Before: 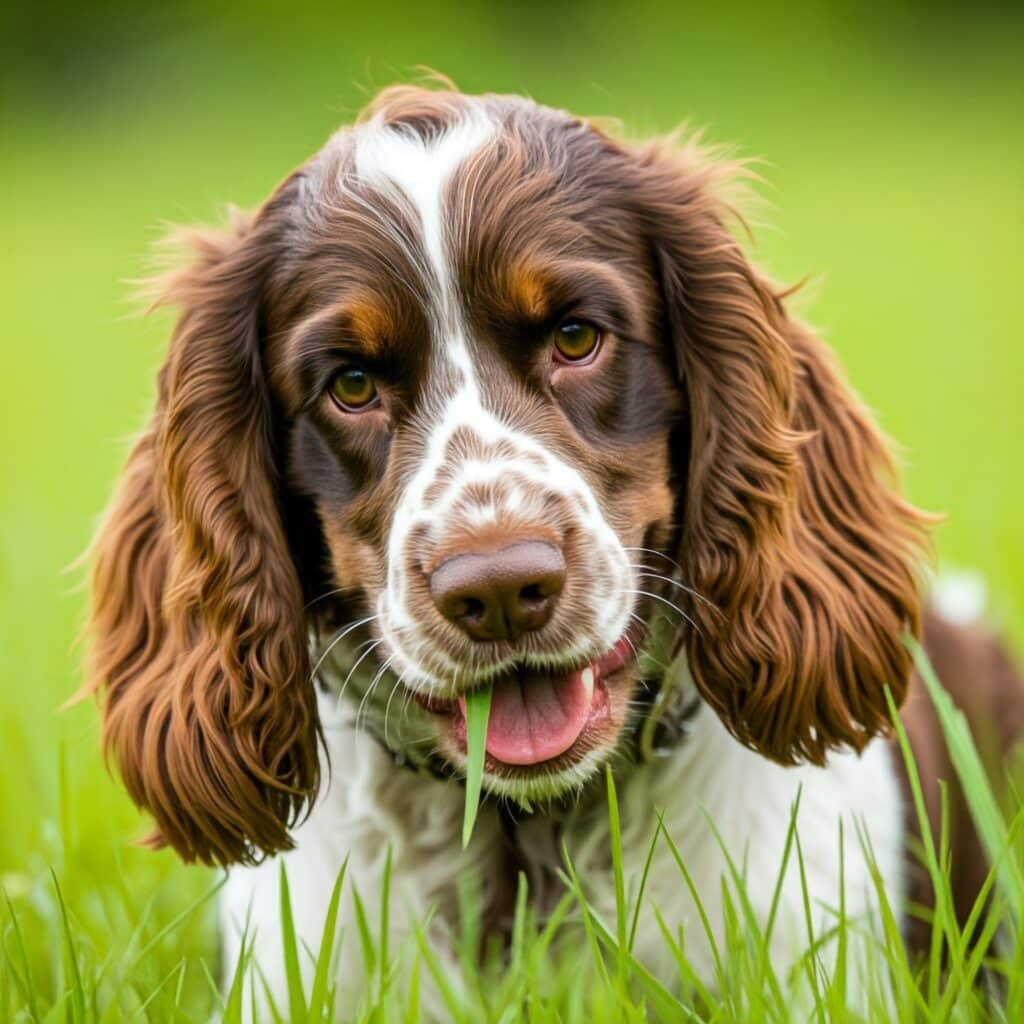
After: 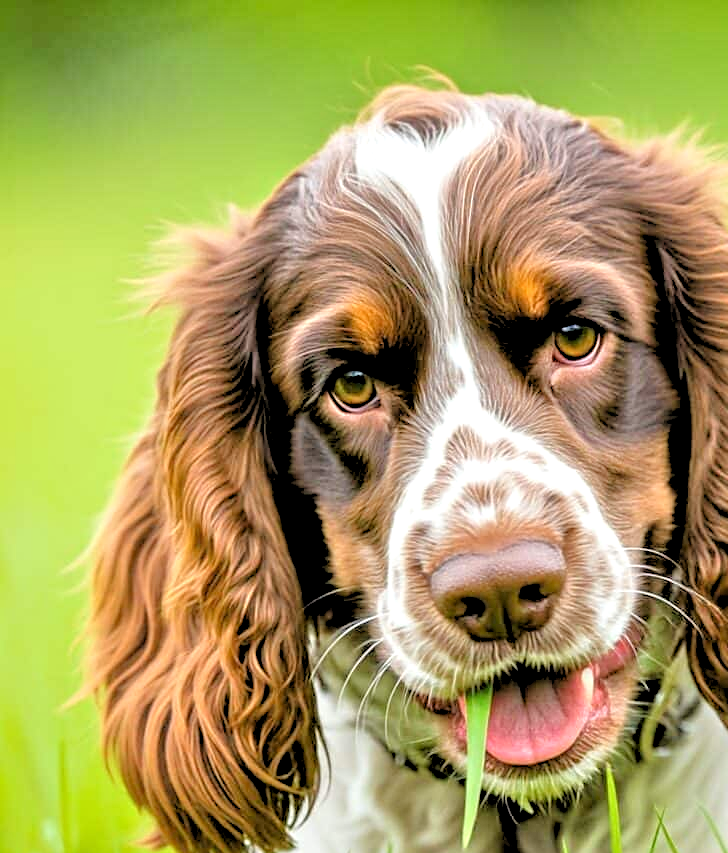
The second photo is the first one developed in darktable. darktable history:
crop: right 28.885%, bottom 16.626%
sharpen: on, module defaults
tone equalizer: -7 EV 0.15 EV, -6 EV 0.6 EV, -5 EV 1.15 EV, -4 EV 1.33 EV, -3 EV 1.15 EV, -2 EV 0.6 EV, -1 EV 0.15 EV, mask exposure compensation -0.5 EV
rgb levels: levels [[0.013, 0.434, 0.89], [0, 0.5, 1], [0, 0.5, 1]]
